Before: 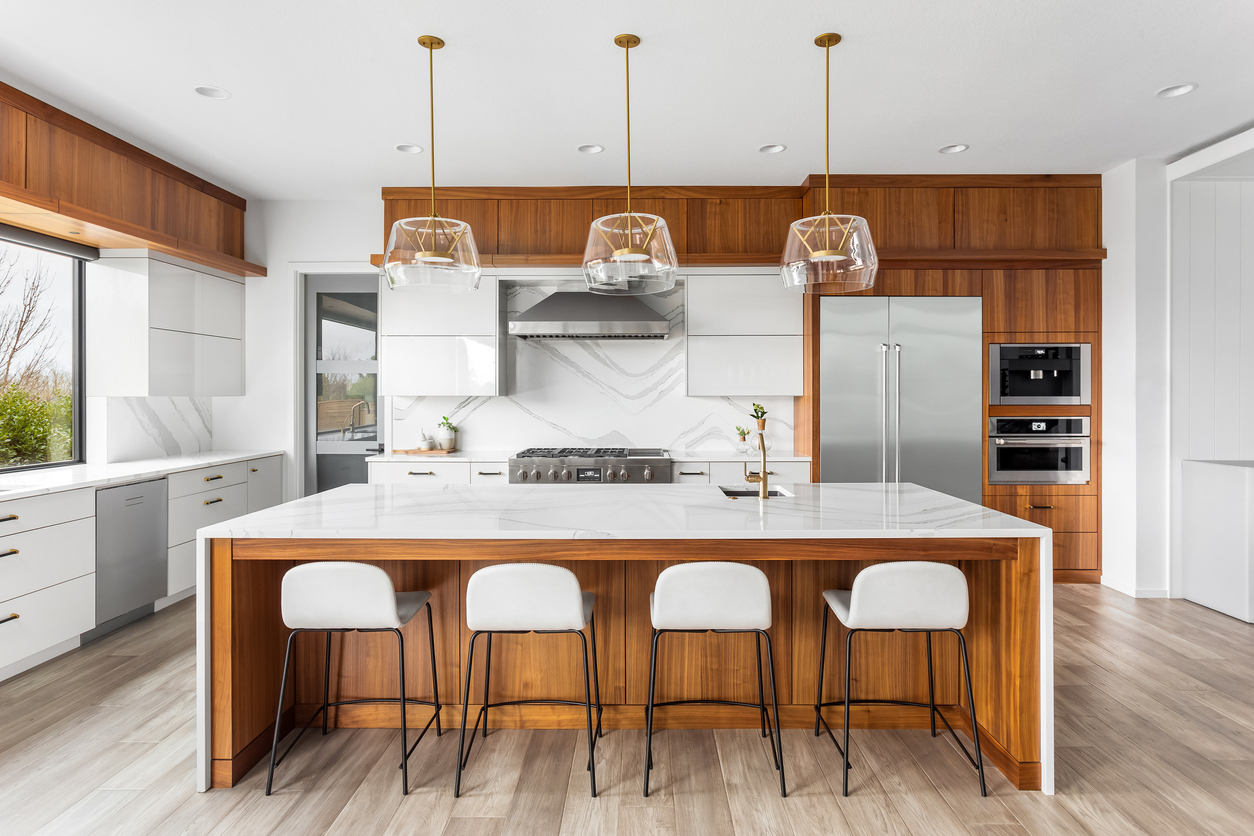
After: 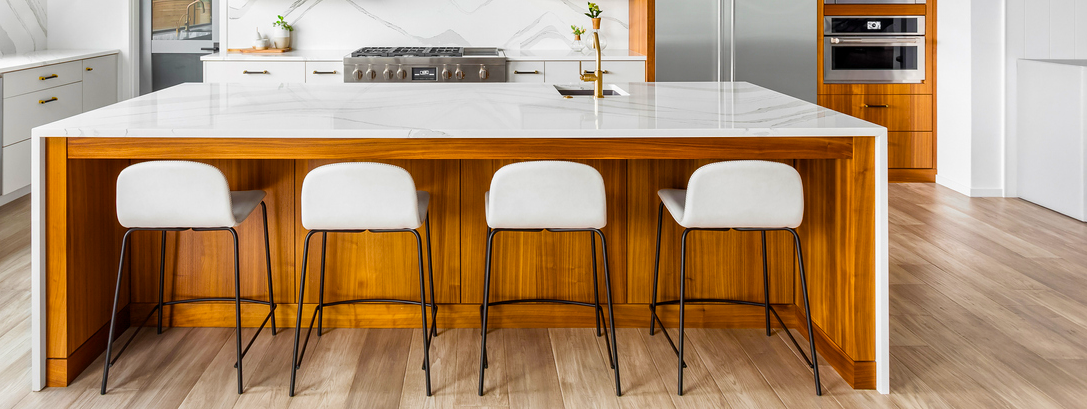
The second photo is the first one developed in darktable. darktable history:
crop and rotate: left 13.306%, top 48.129%, bottom 2.928%
color balance rgb: perceptual saturation grading › global saturation 20%, perceptual saturation grading › highlights -25%, perceptual saturation grading › shadows 25%, global vibrance 50%
